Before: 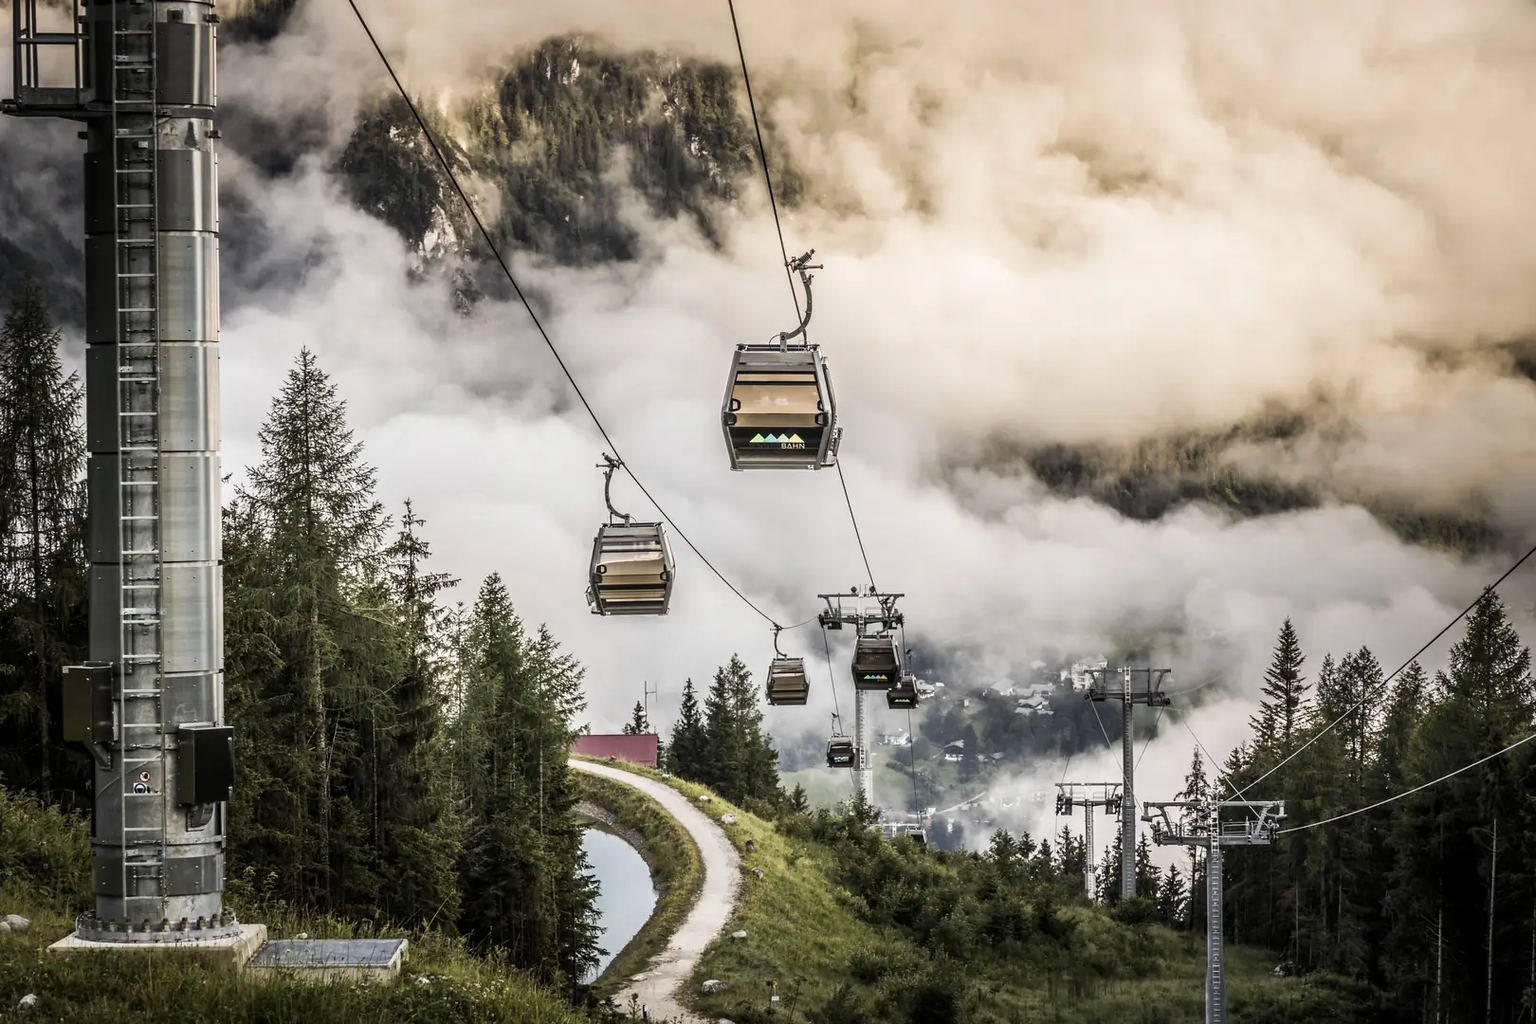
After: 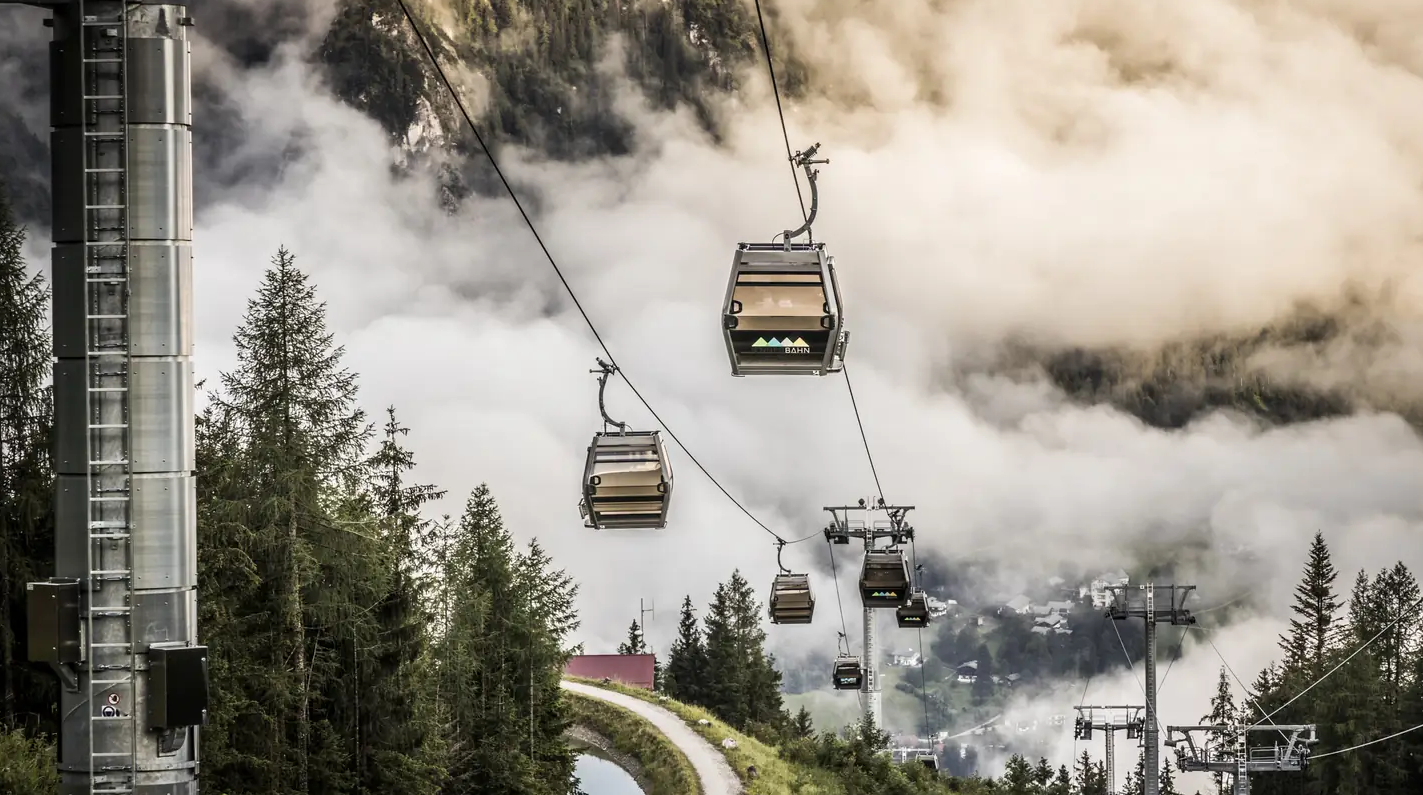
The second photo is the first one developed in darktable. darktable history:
crop and rotate: left 2.437%, top 11.116%, right 9.671%, bottom 15.217%
